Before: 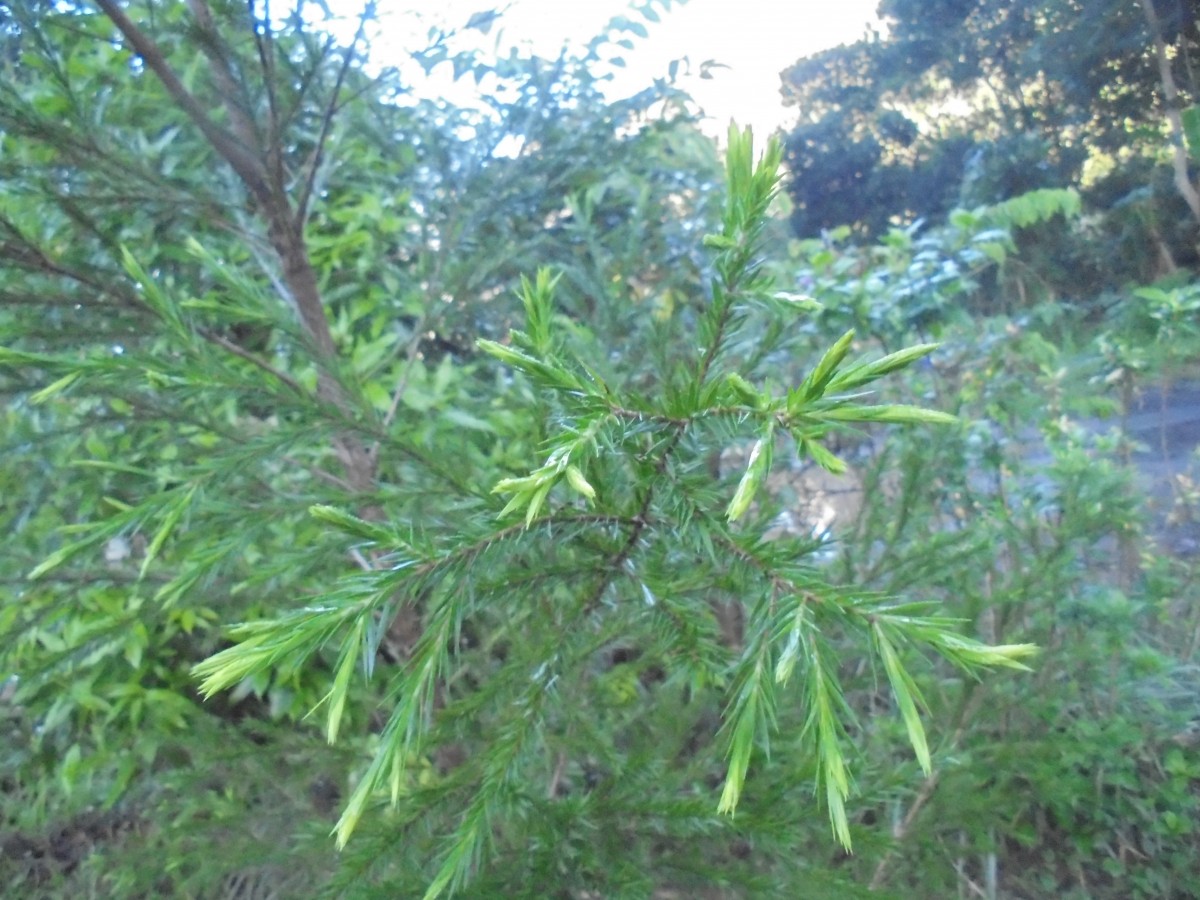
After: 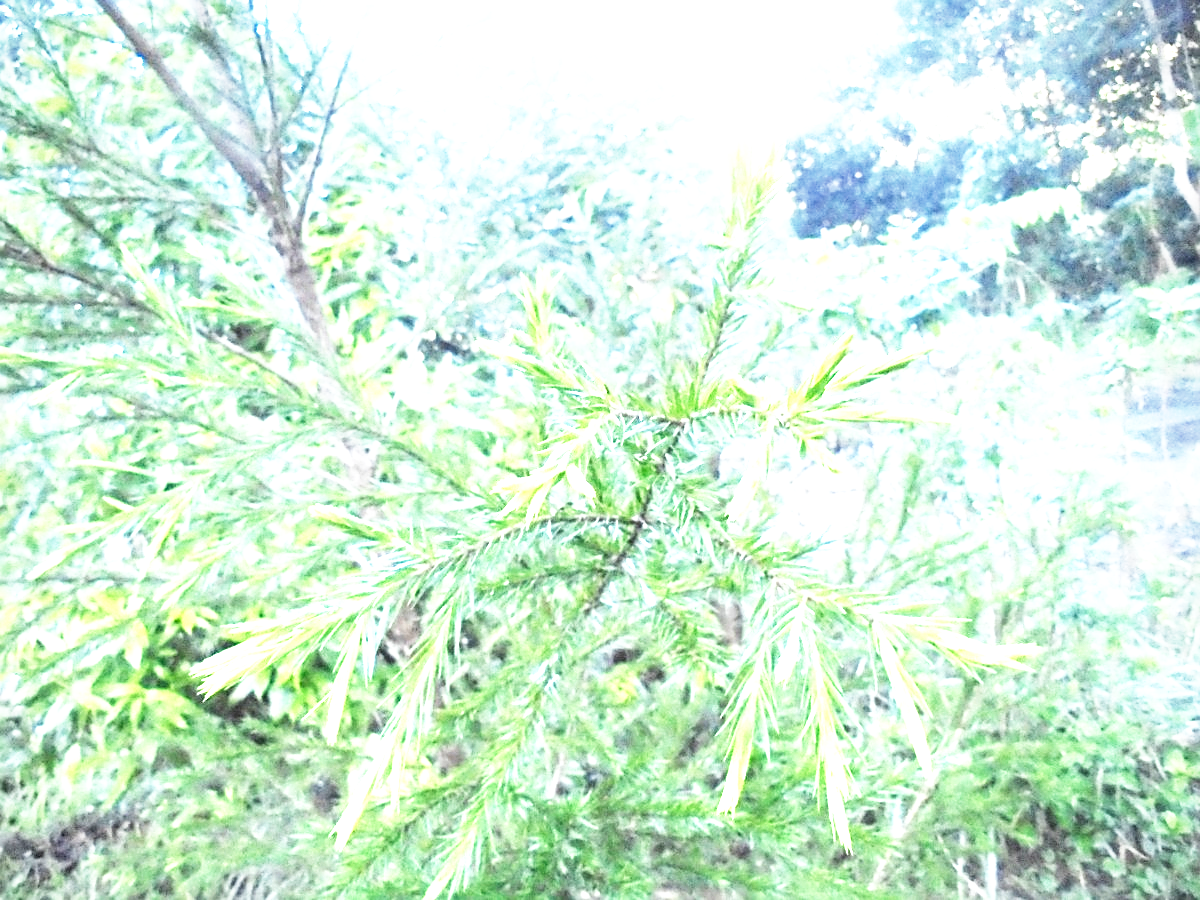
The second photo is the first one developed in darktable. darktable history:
exposure: black level correction 0.001, exposure 1.119 EV, compensate exposure bias true, compensate highlight preservation false
sharpen: on, module defaults
vignetting: fall-off radius 94.74%, brightness -0.181, saturation -0.3
local contrast: detail 150%
base curve: curves: ch0 [(0, 0) (0.495, 0.917) (1, 1)], preserve colors none
